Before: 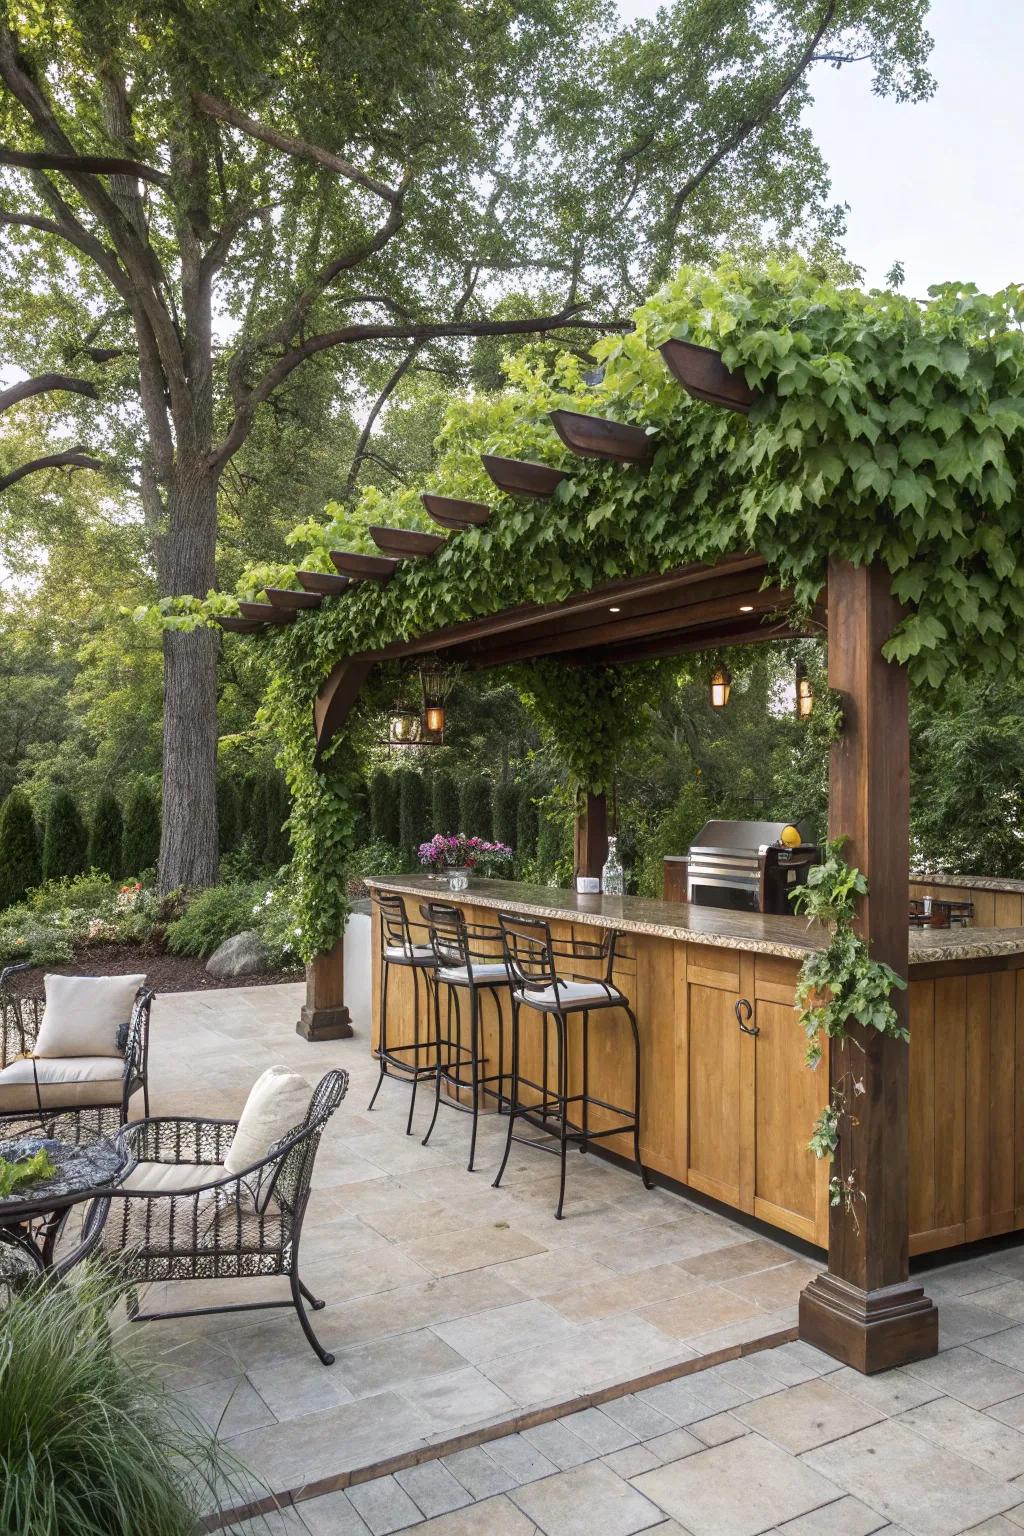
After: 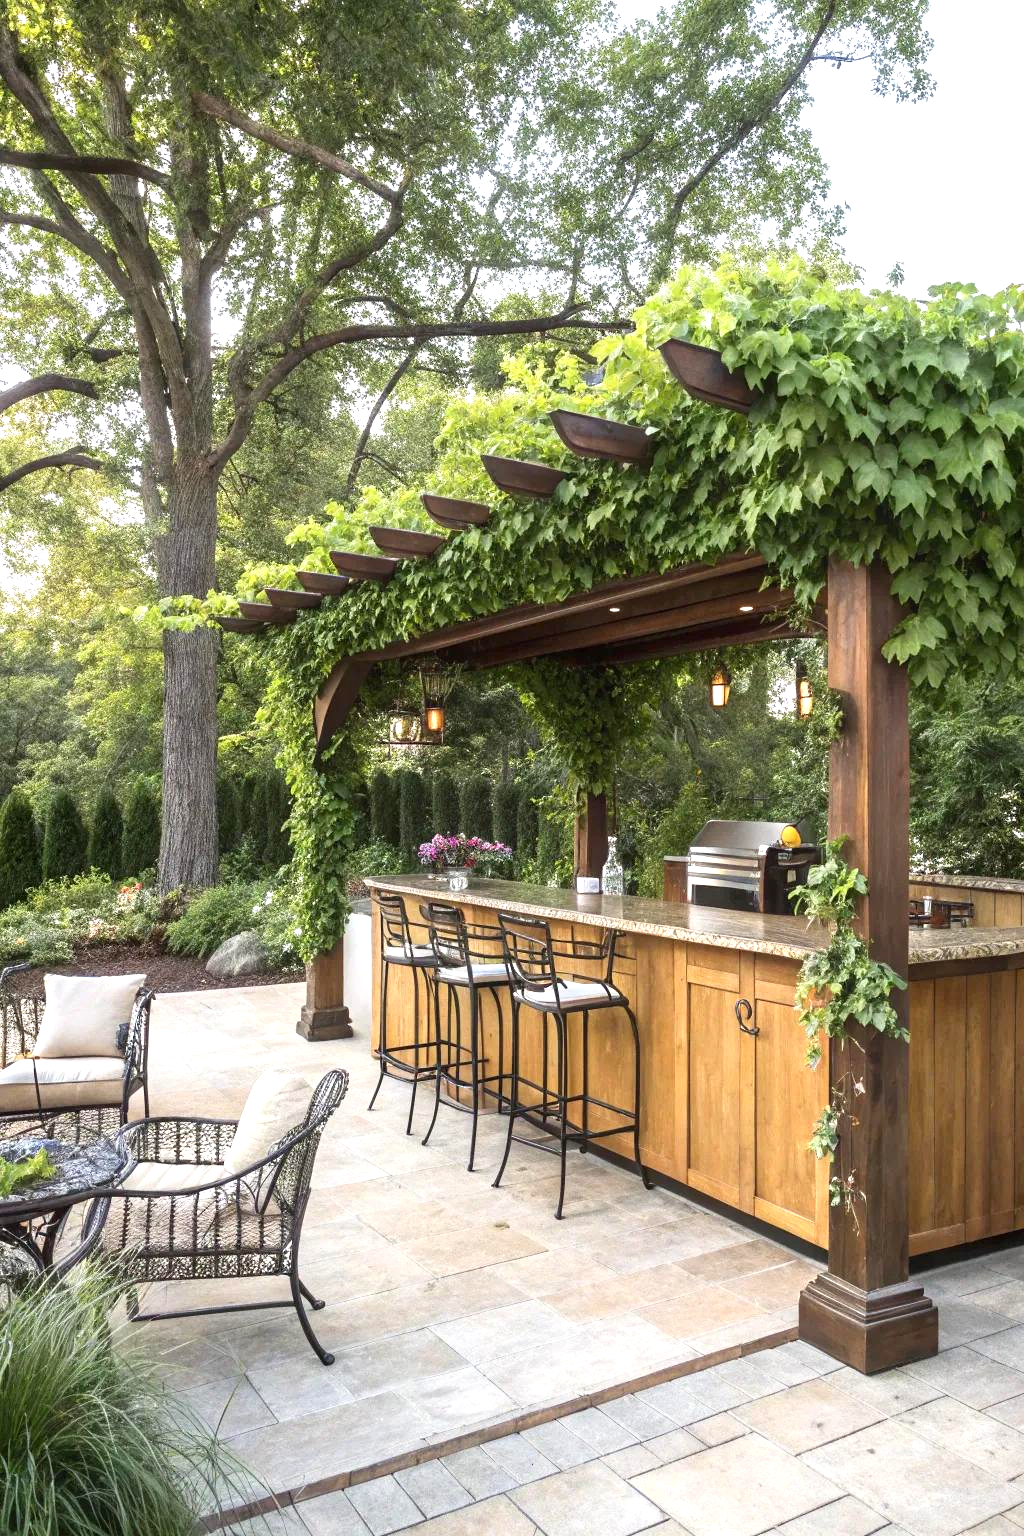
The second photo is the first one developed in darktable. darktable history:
contrast brightness saturation: contrast 0.096, brightness 0.014, saturation 0.016
exposure: exposure 0.758 EV, compensate highlight preservation false
